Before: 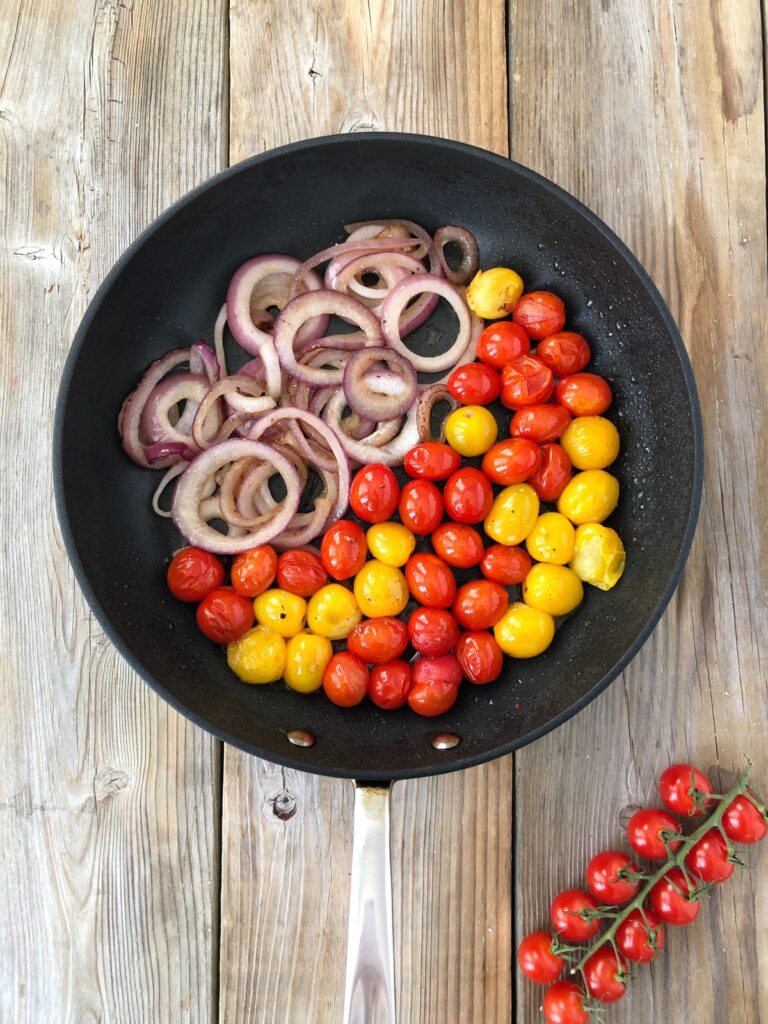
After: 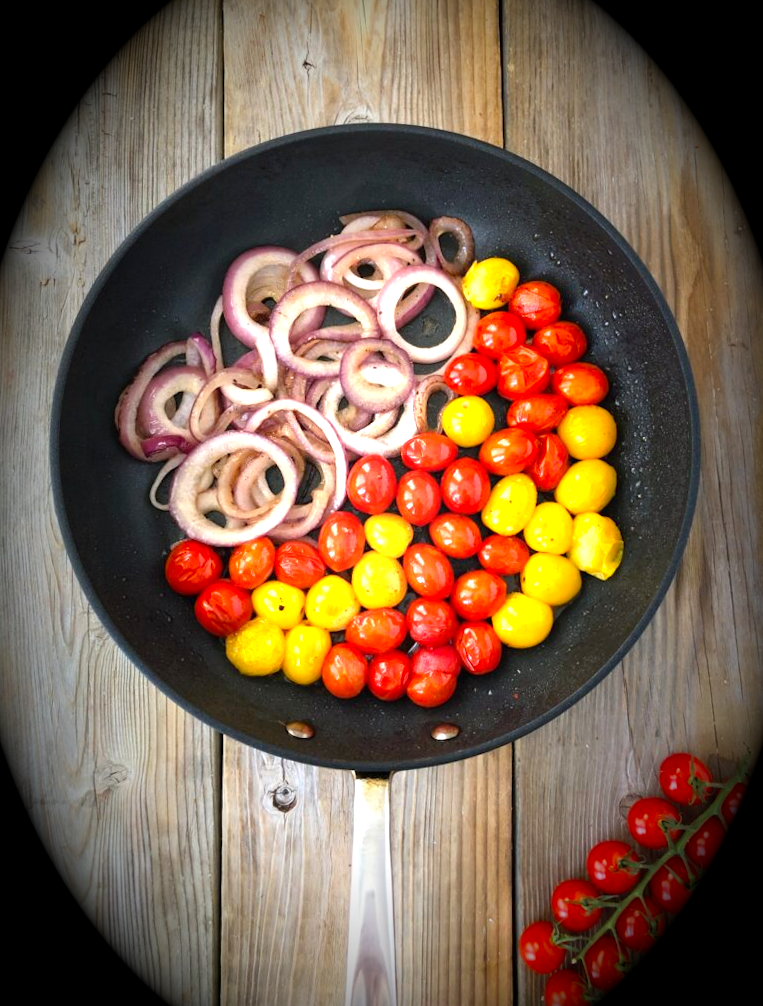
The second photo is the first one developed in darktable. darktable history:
vignetting: fall-off start 15.9%, fall-off radius 100%, brightness -1, saturation 0.5, width/height ratio 0.719
exposure: black level correction 0, exposure 1.2 EV, compensate exposure bias true, compensate highlight preservation false
rotate and perspective: rotation -0.45°, automatic cropping original format, crop left 0.008, crop right 0.992, crop top 0.012, crop bottom 0.988
